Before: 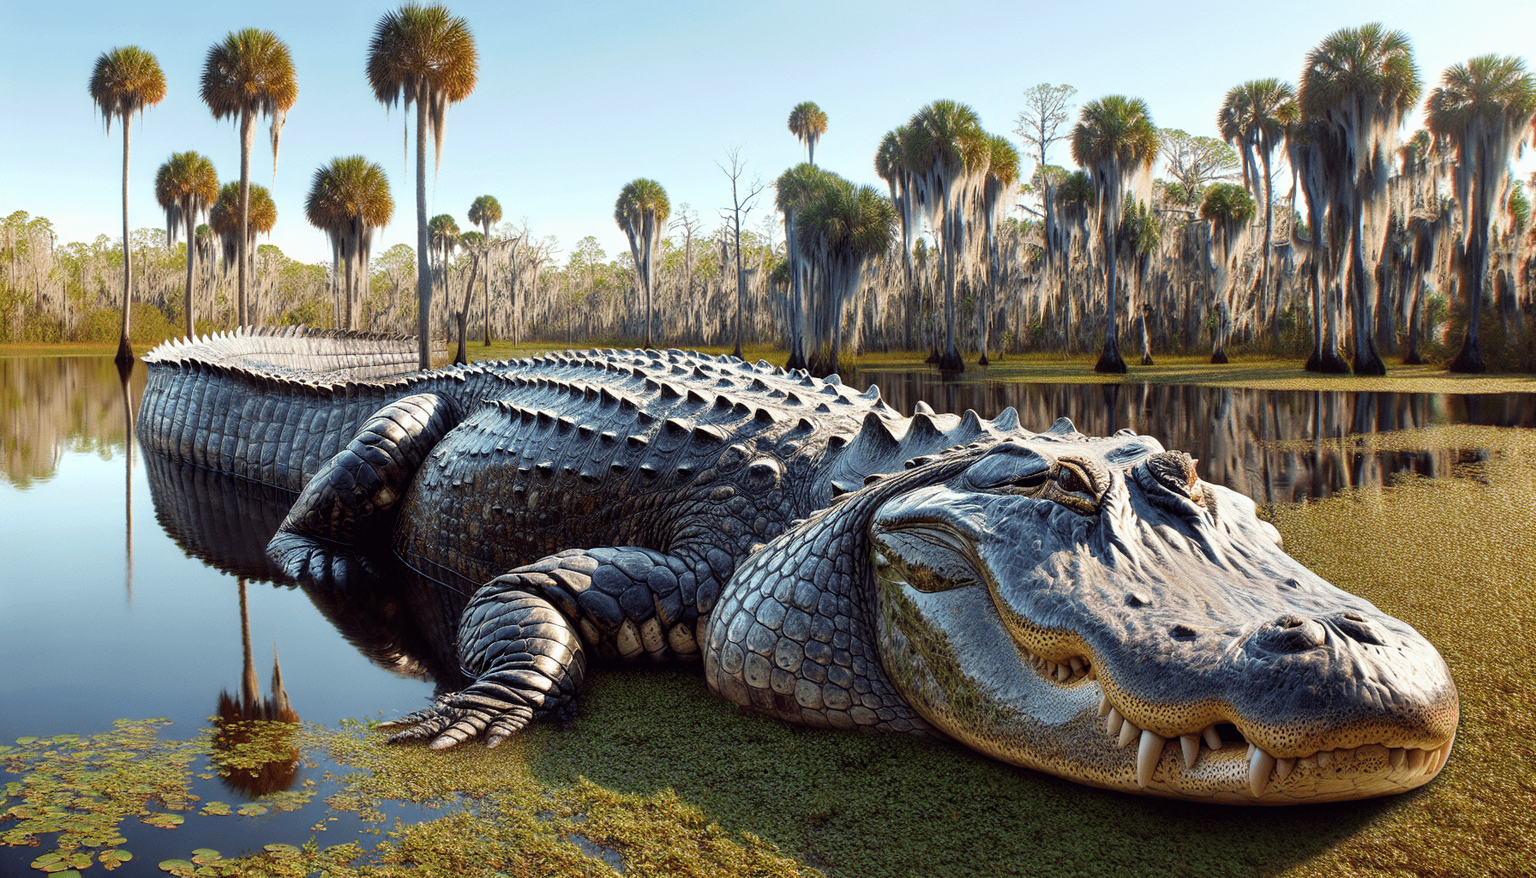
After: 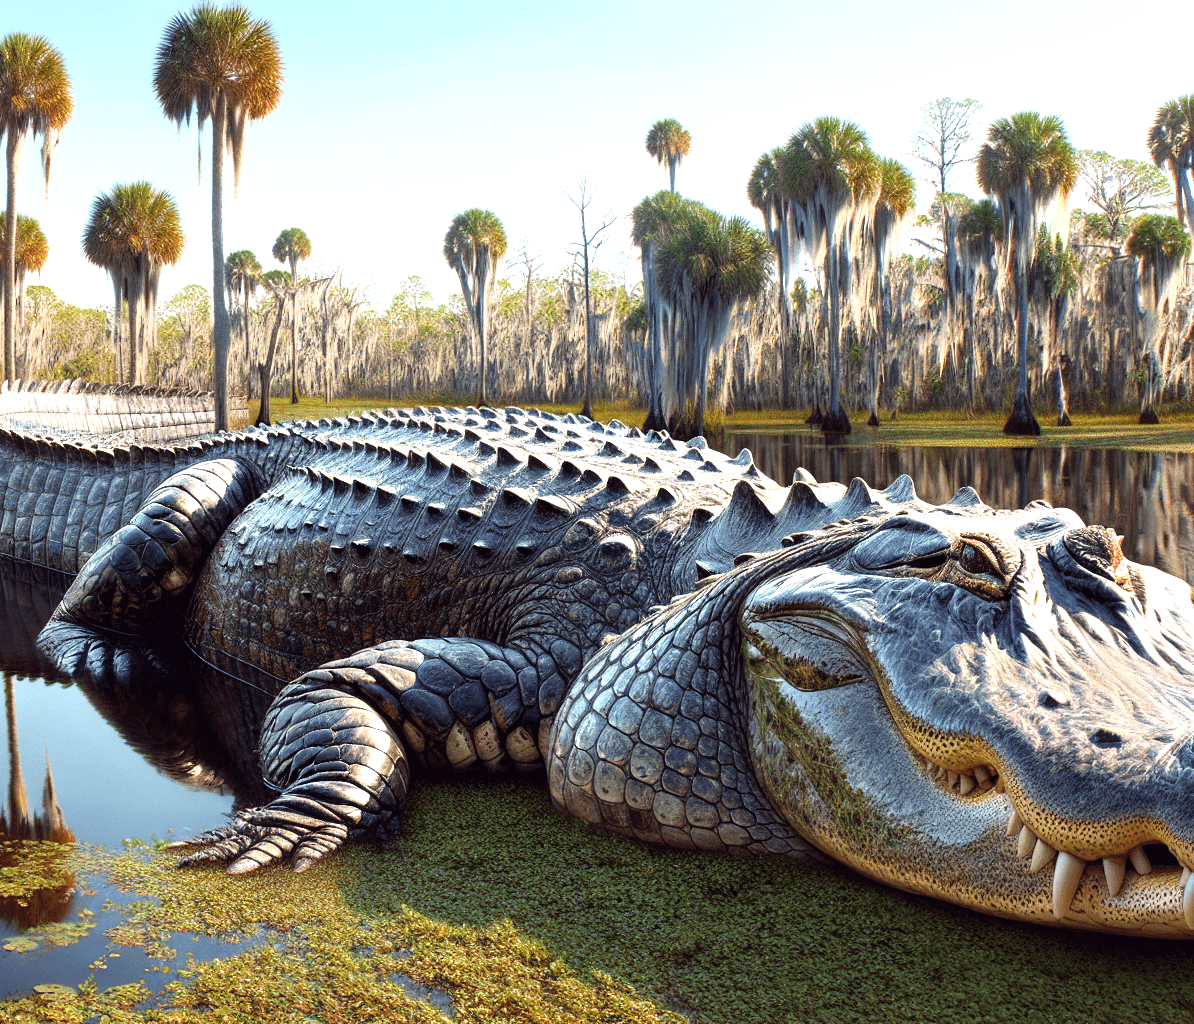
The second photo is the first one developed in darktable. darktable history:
exposure: exposure 0.609 EV, compensate highlight preservation false
crop and rotate: left 15.34%, right 18.029%
